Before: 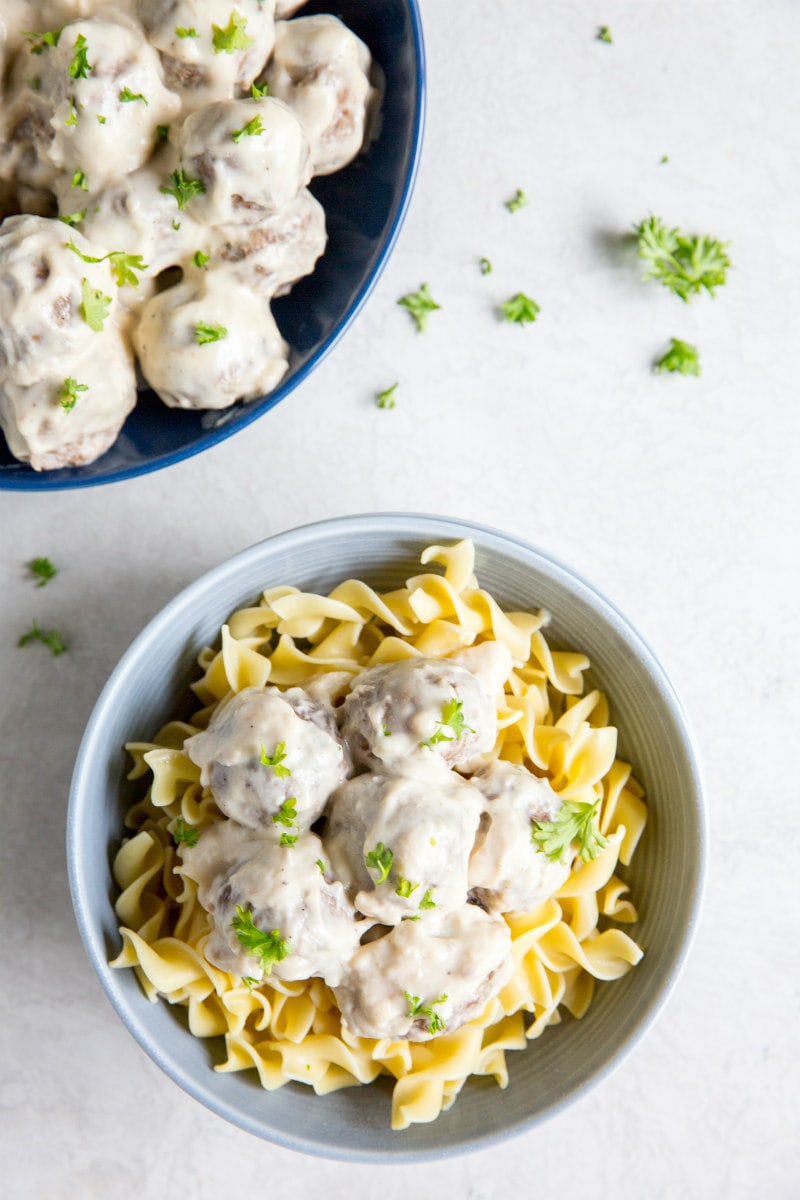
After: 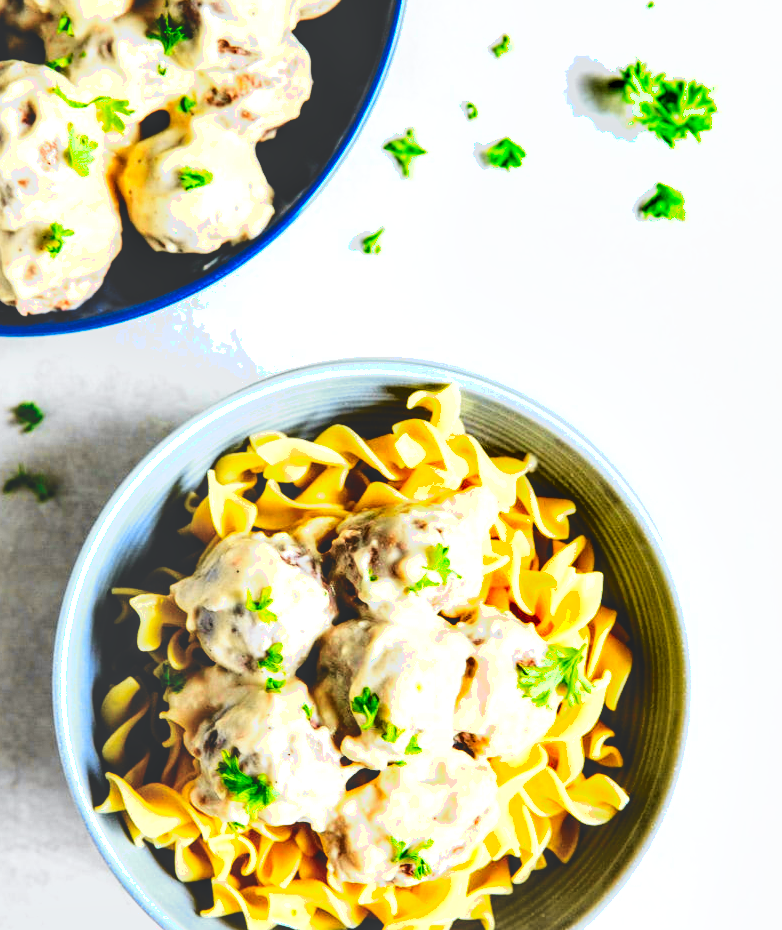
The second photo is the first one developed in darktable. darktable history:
crop and rotate: left 1.943%, top 12.97%, right 0.243%, bottom 9.475%
base curve: curves: ch0 [(0, 0.036) (0.083, 0.04) (0.804, 1)], preserve colors none
local contrast: on, module defaults
color balance rgb: perceptual saturation grading › global saturation 32.963%, perceptual brilliance grading › global brilliance 2.765%, perceptual brilliance grading › highlights -2.732%, perceptual brilliance grading › shadows 2.954%
exposure: exposure 0.495 EV, compensate highlight preservation false
shadows and highlights: soften with gaussian
tone curve: curves: ch0 [(0, 0.026) (0.104, 0.1) (0.233, 0.262) (0.398, 0.507) (0.498, 0.621) (0.65, 0.757) (0.835, 0.883) (1, 0.961)]; ch1 [(0, 0) (0.346, 0.307) (0.408, 0.369) (0.453, 0.457) (0.482, 0.476) (0.502, 0.498) (0.521, 0.503) (0.553, 0.554) (0.638, 0.646) (0.693, 0.727) (1, 1)]; ch2 [(0, 0) (0.366, 0.337) (0.434, 0.46) (0.485, 0.494) (0.5, 0.494) (0.511, 0.508) (0.537, 0.55) (0.579, 0.599) (0.663, 0.67) (1, 1)], color space Lab, independent channels, preserve colors none
